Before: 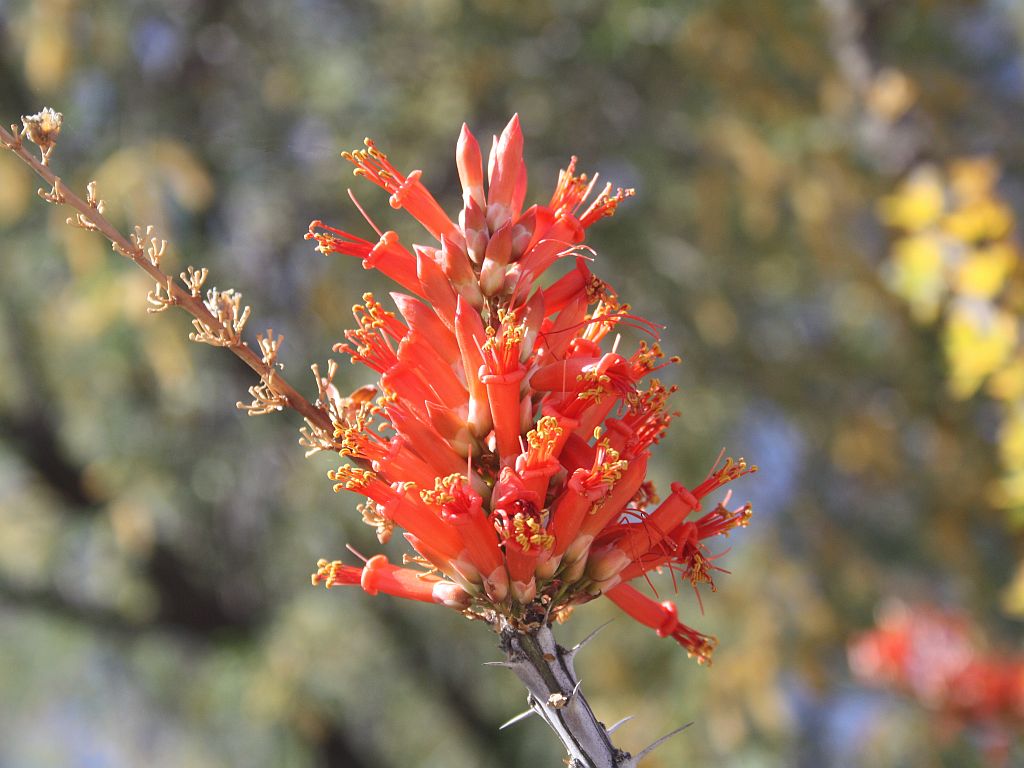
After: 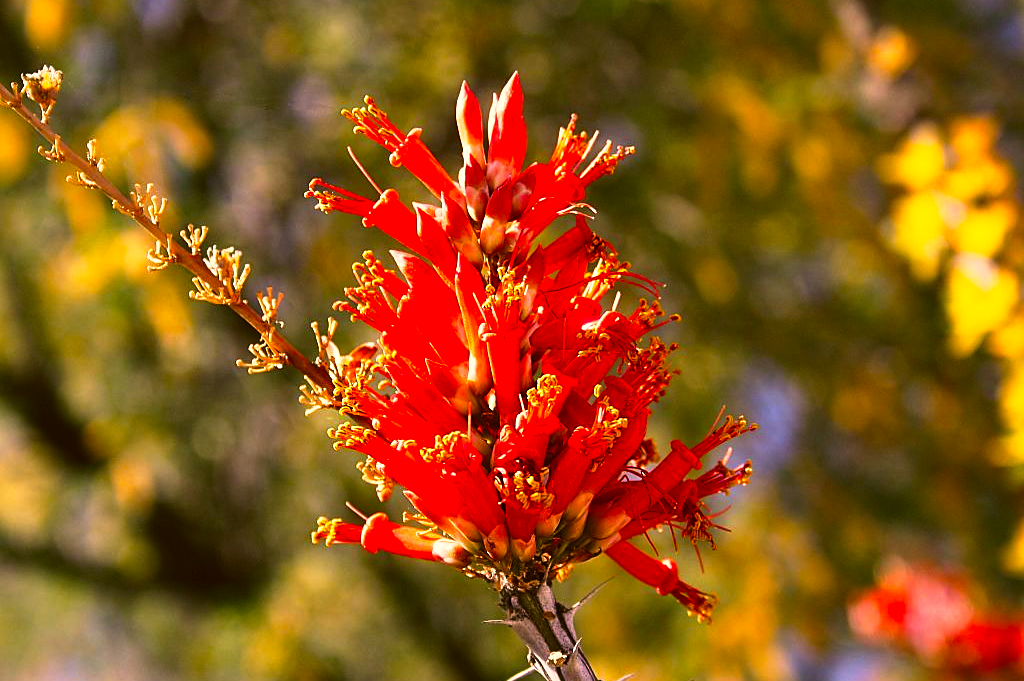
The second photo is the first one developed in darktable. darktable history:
sharpen: radius 1.883, amount 0.412, threshold 1.419
color correction: highlights a* -1.76, highlights b* 9.99, shadows a* 0.705, shadows b* 19.67
tone curve: curves: ch0 [(0, 0) (0.042, 0.01) (0.223, 0.123) (0.59, 0.574) (0.802, 0.868) (1, 1)], preserve colors none
crop and rotate: top 5.588%, bottom 5.665%
color balance rgb: highlights gain › chroma 4.509%, highlights gain › hue 31.14°, perceptual saturation grading › global saturation 19.683%, perceptual brilliance grading › global brilliance -0.83%, perceptual brilliance grading › highlights -0.56%, perceptual brilliance grading › mid-tones -1.675%, perceptual brilliance grading › shadows -1.529%, global vibrance 30.058%, contrast 9.684%
